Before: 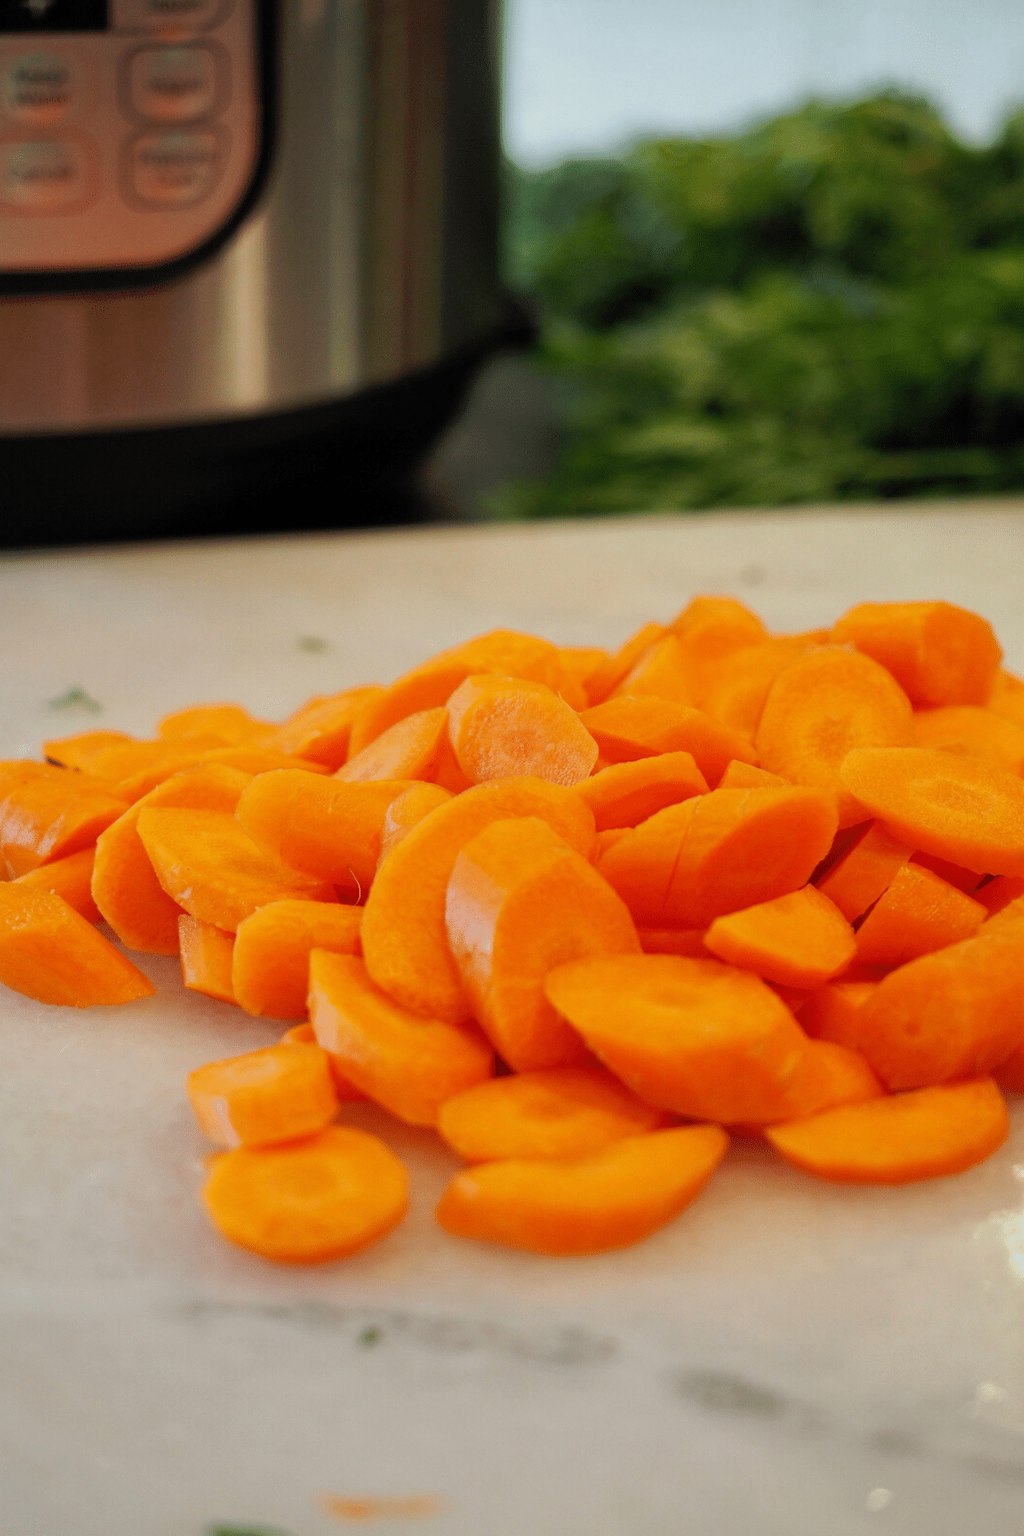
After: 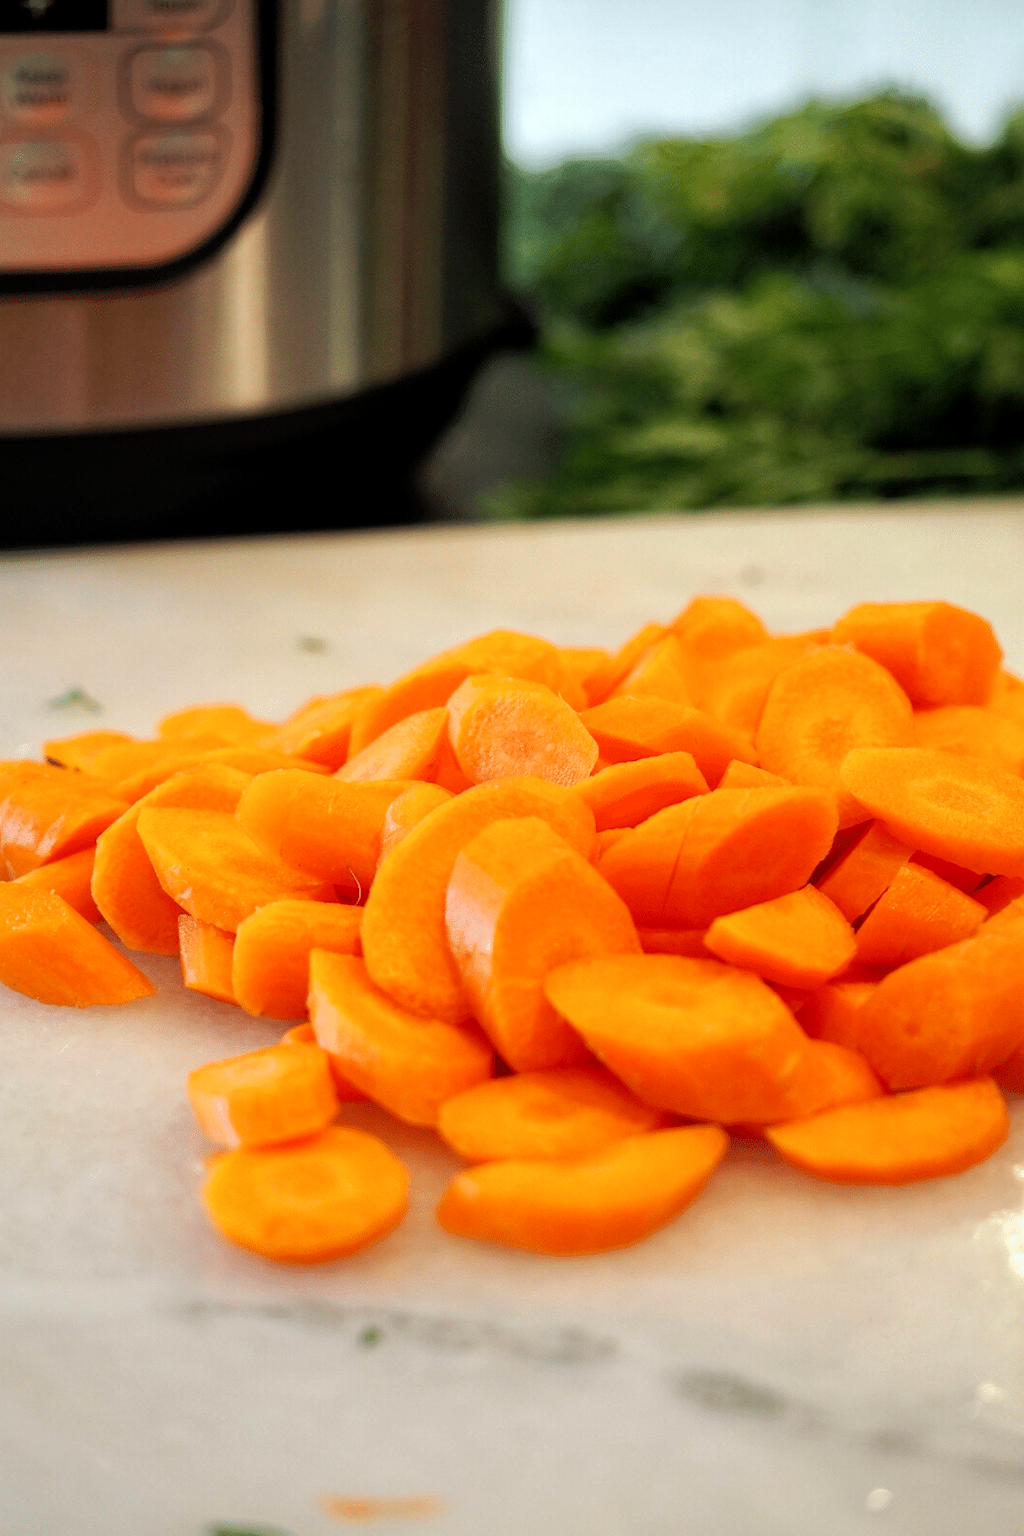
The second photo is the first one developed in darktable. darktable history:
tone equalizer: -8 EV -0.396 EV, -7 EV -0.376 EV, -6 EV -0.364 EV, -5 EV -0.222 EV, -3 EV 0.211 EV, -2 EV 0.342 EV, -1 EV 0.378 EV, +0 EV 0.398 EV
local contrast: highlights 105%, shadows 100%, detail 119%, midtone range 0.2
